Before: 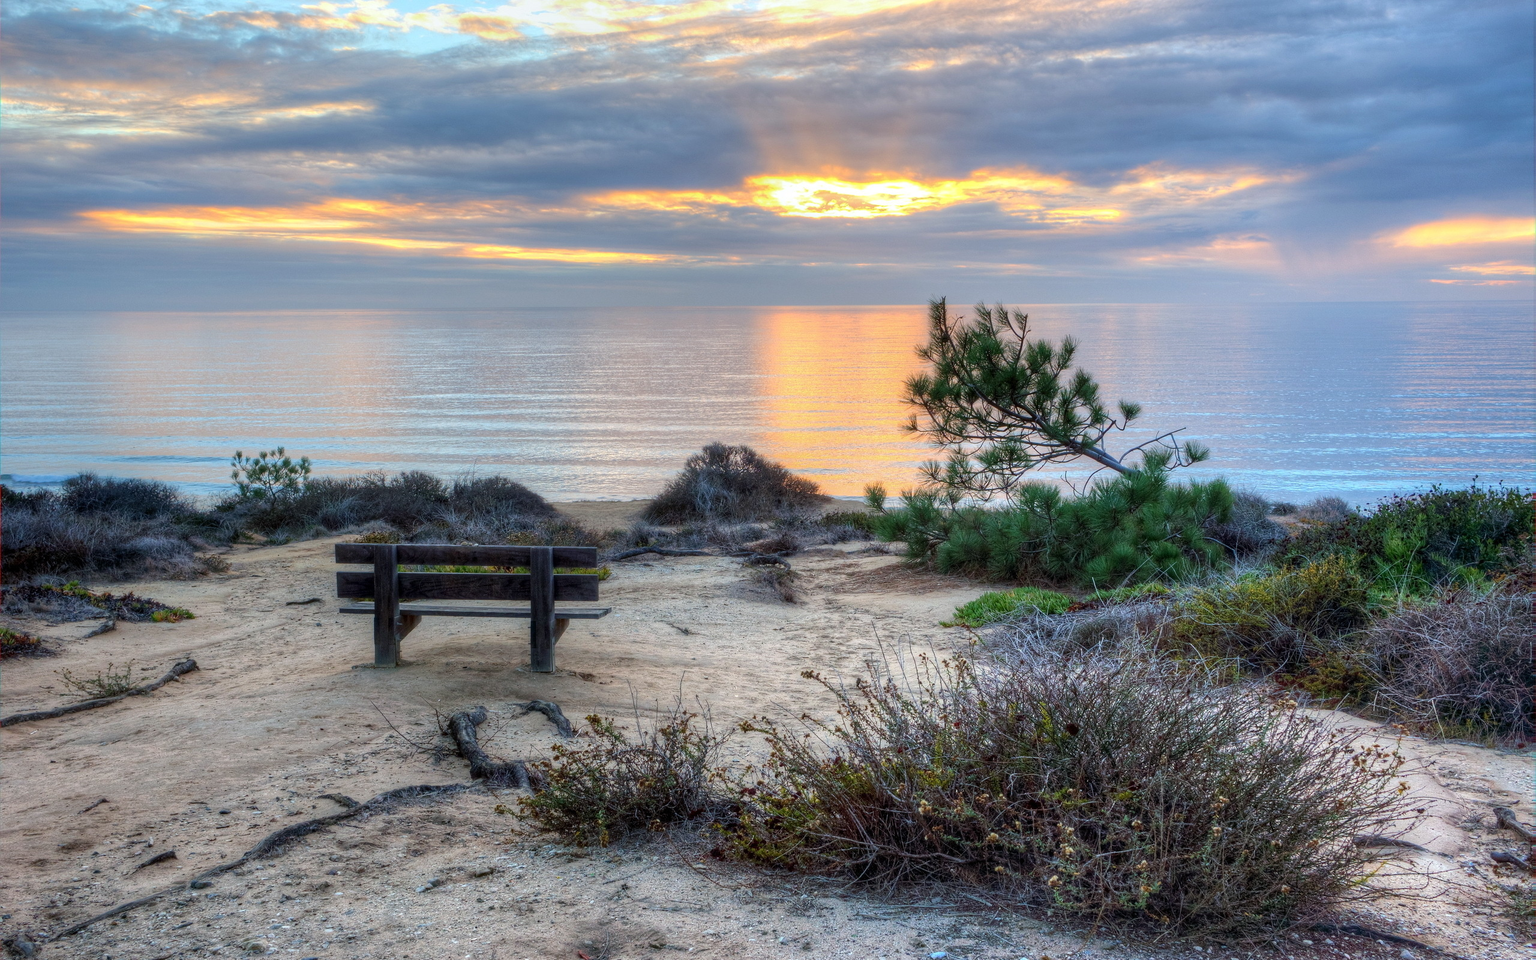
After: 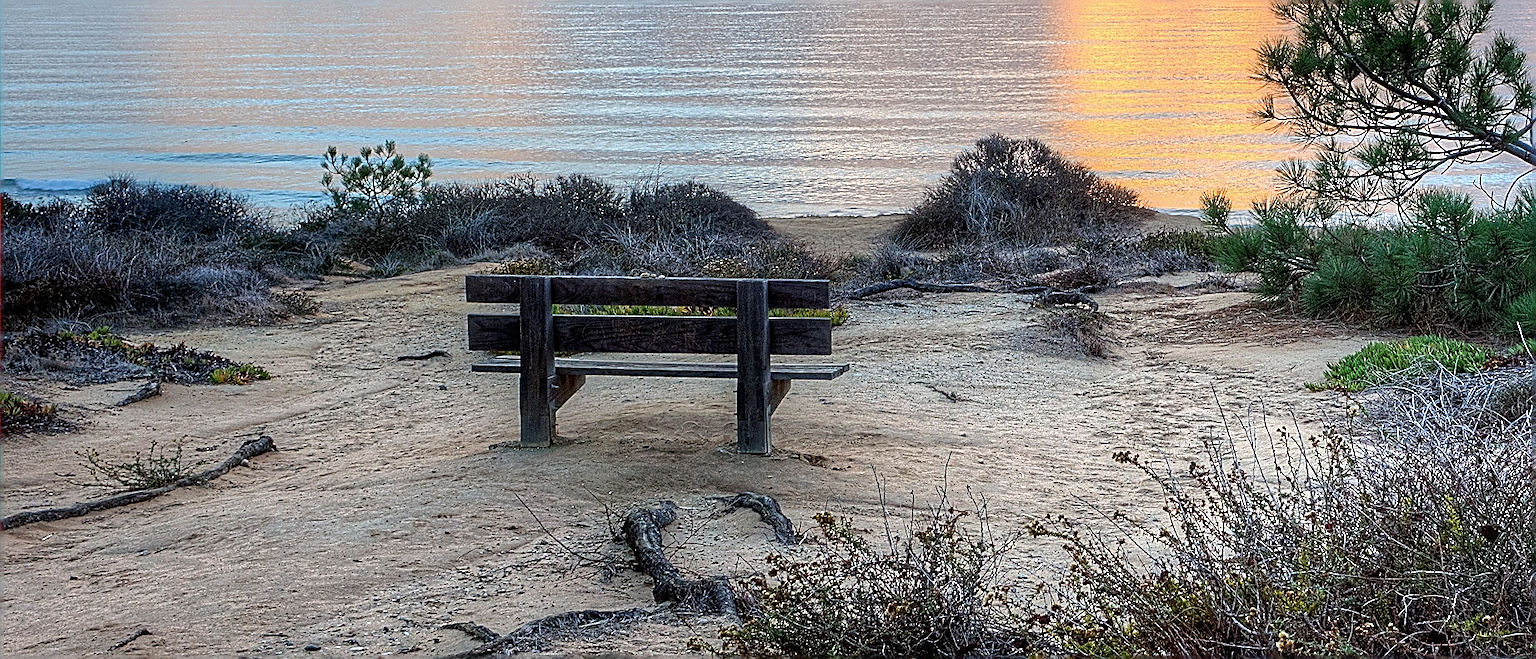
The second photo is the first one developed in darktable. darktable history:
sharpen: amount 1.989
crop: top 36.036%, right 27.979%, bottom 14.51%
